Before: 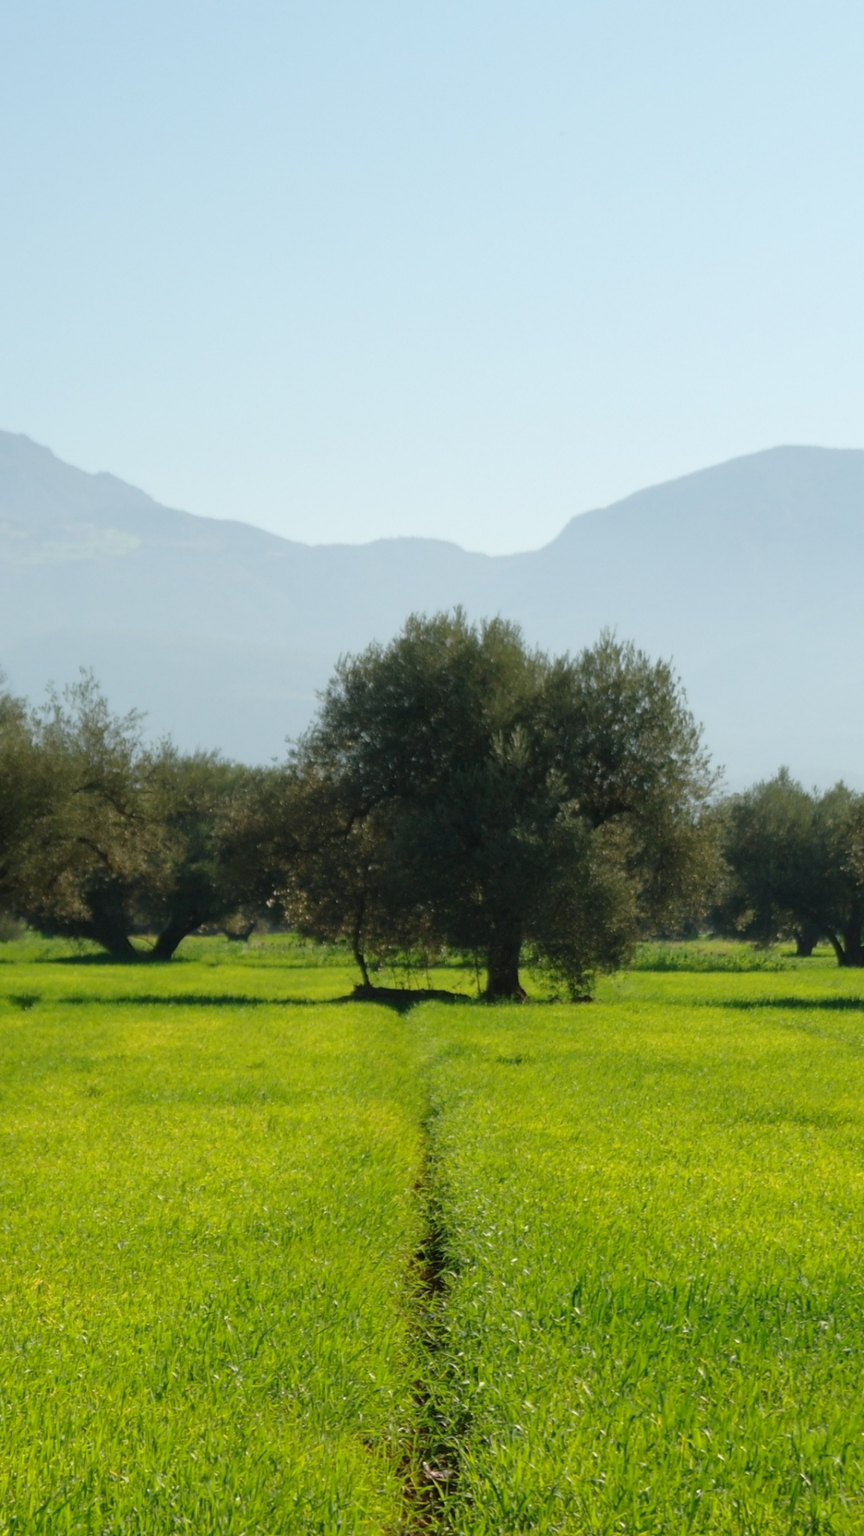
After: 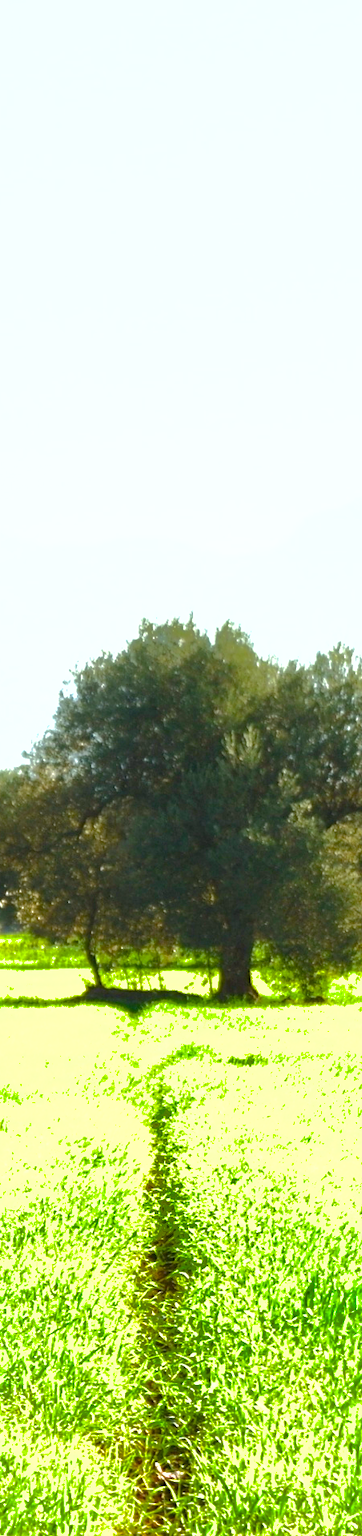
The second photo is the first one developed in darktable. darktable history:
shadows and highlights: shadows 39.83, highlights -59.95
exposure: black level correction 0, exposure 1.515 EV, compensate highlight preservation false
crop: left 31.077%, right 26.969%
color balance rgb: shadows lift › chroma 2.031%, shadows lift › hue 49.56°, perceptual saturation grading › global saturation 45.1%, perceptual saturation grading › highlights -50.553%, perceptual saturation grading › shadows 30.676%, perceptual brilliance grading › global brilliance -17.279%, perceptual brilliance grading › highlights 29.06%, global vibrance 20%
